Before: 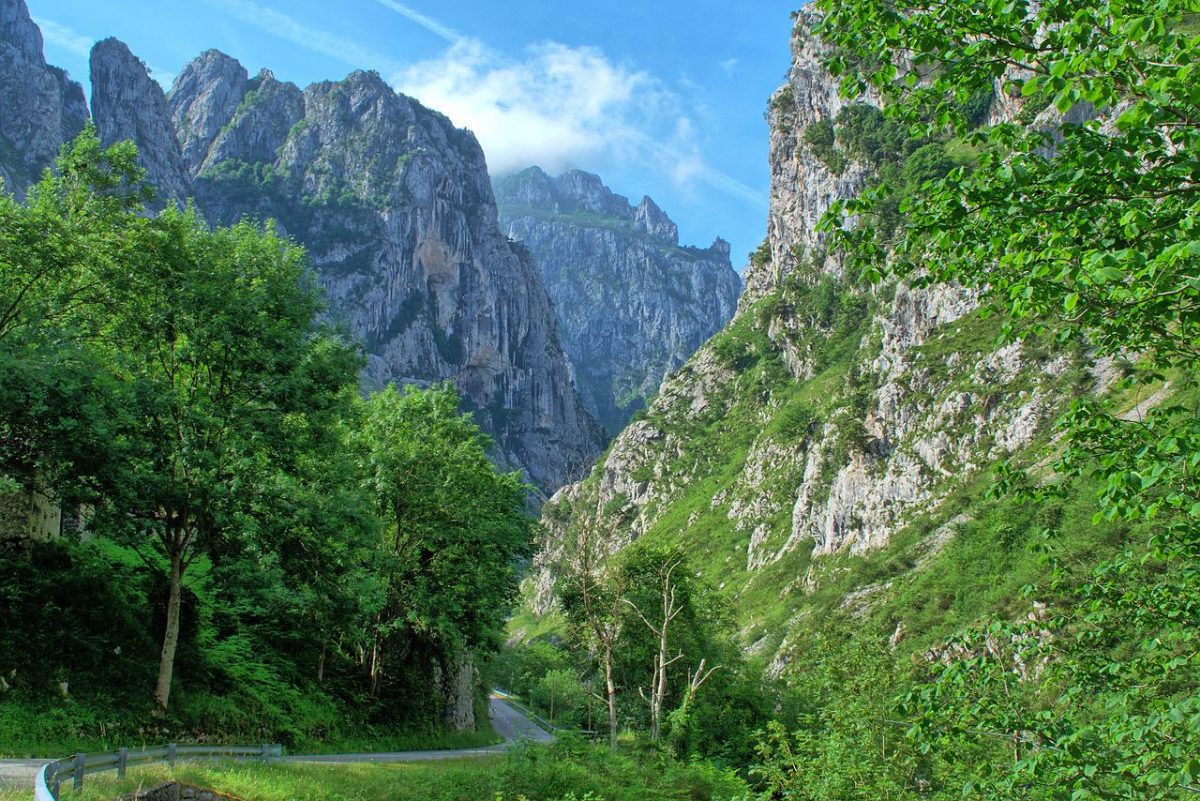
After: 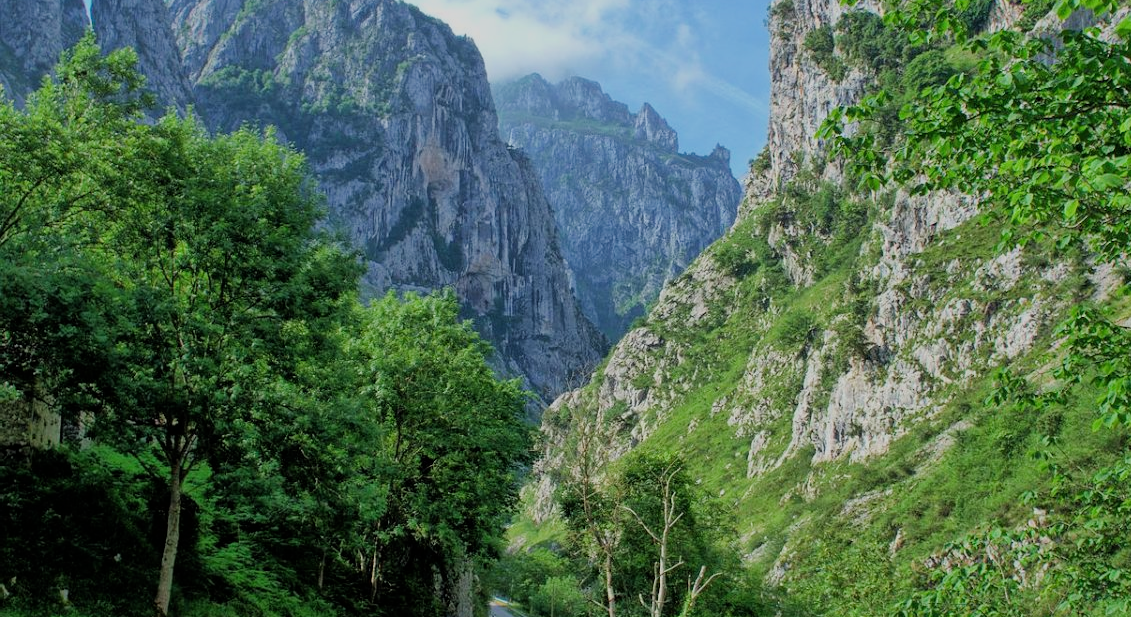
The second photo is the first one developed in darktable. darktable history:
filmic rgb: black relative exposure -7.65 EV, white relative exposure 4.56 EV, hardness 3.61
crop and rotate: angle 0.03°, top 11.643%, right 5.651%, bottom 11.189%
